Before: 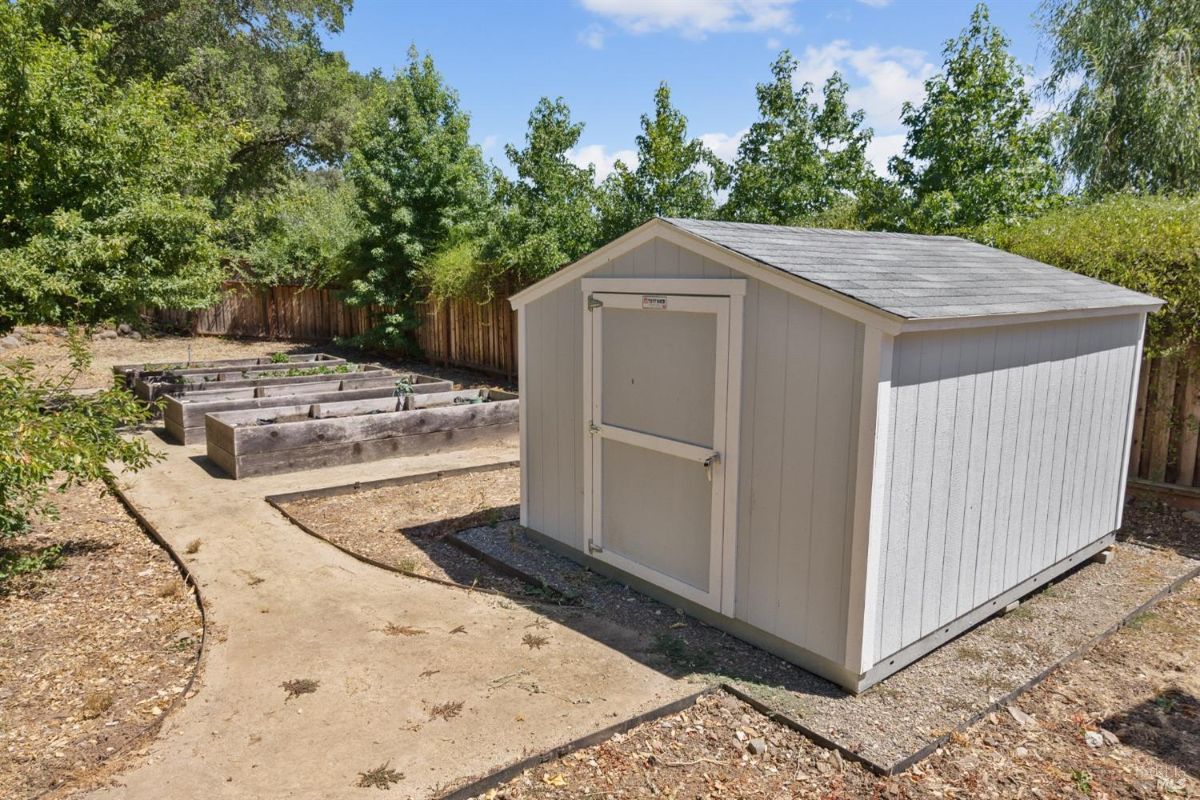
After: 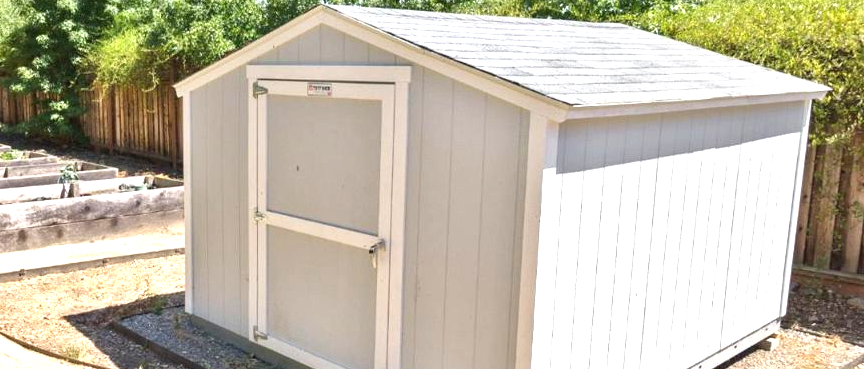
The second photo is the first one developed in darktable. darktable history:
crop and rotate: left 27.979%, top 26.829%, bottom 26.948%
exposure: black level correction 0, exposure 1.2 EV, compensate exposure bias true, compensate highlight preservation false
